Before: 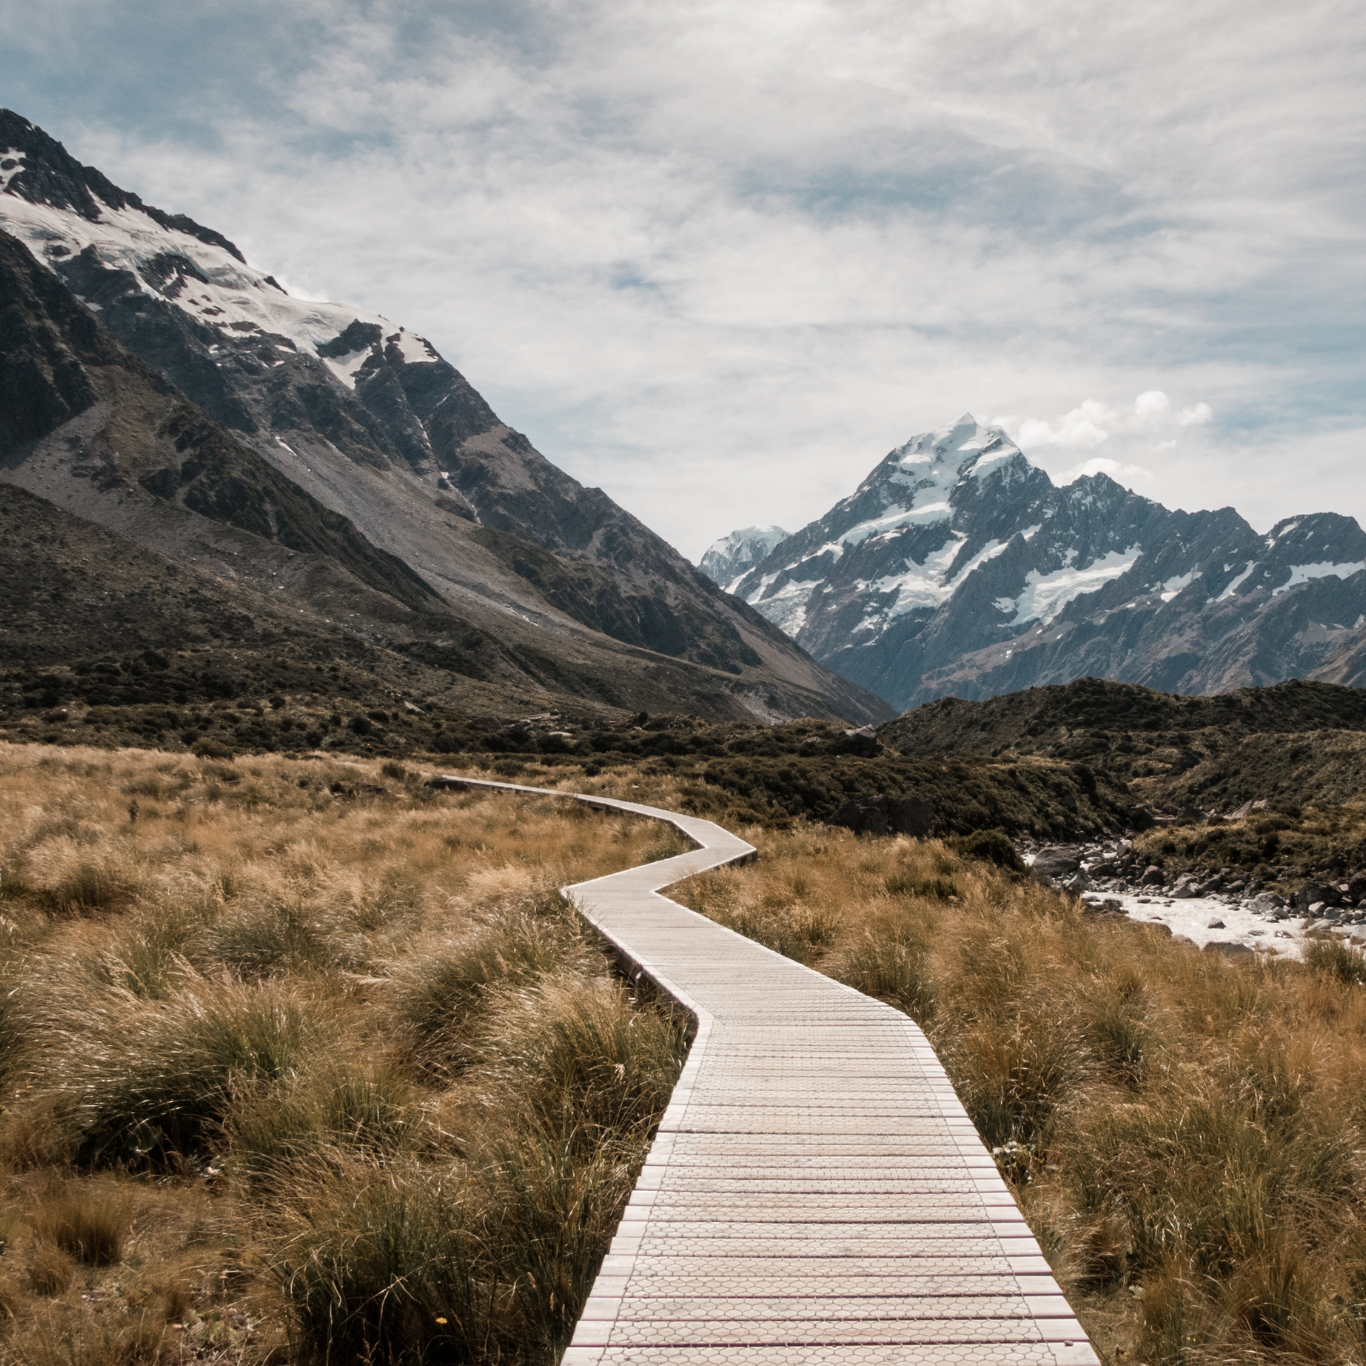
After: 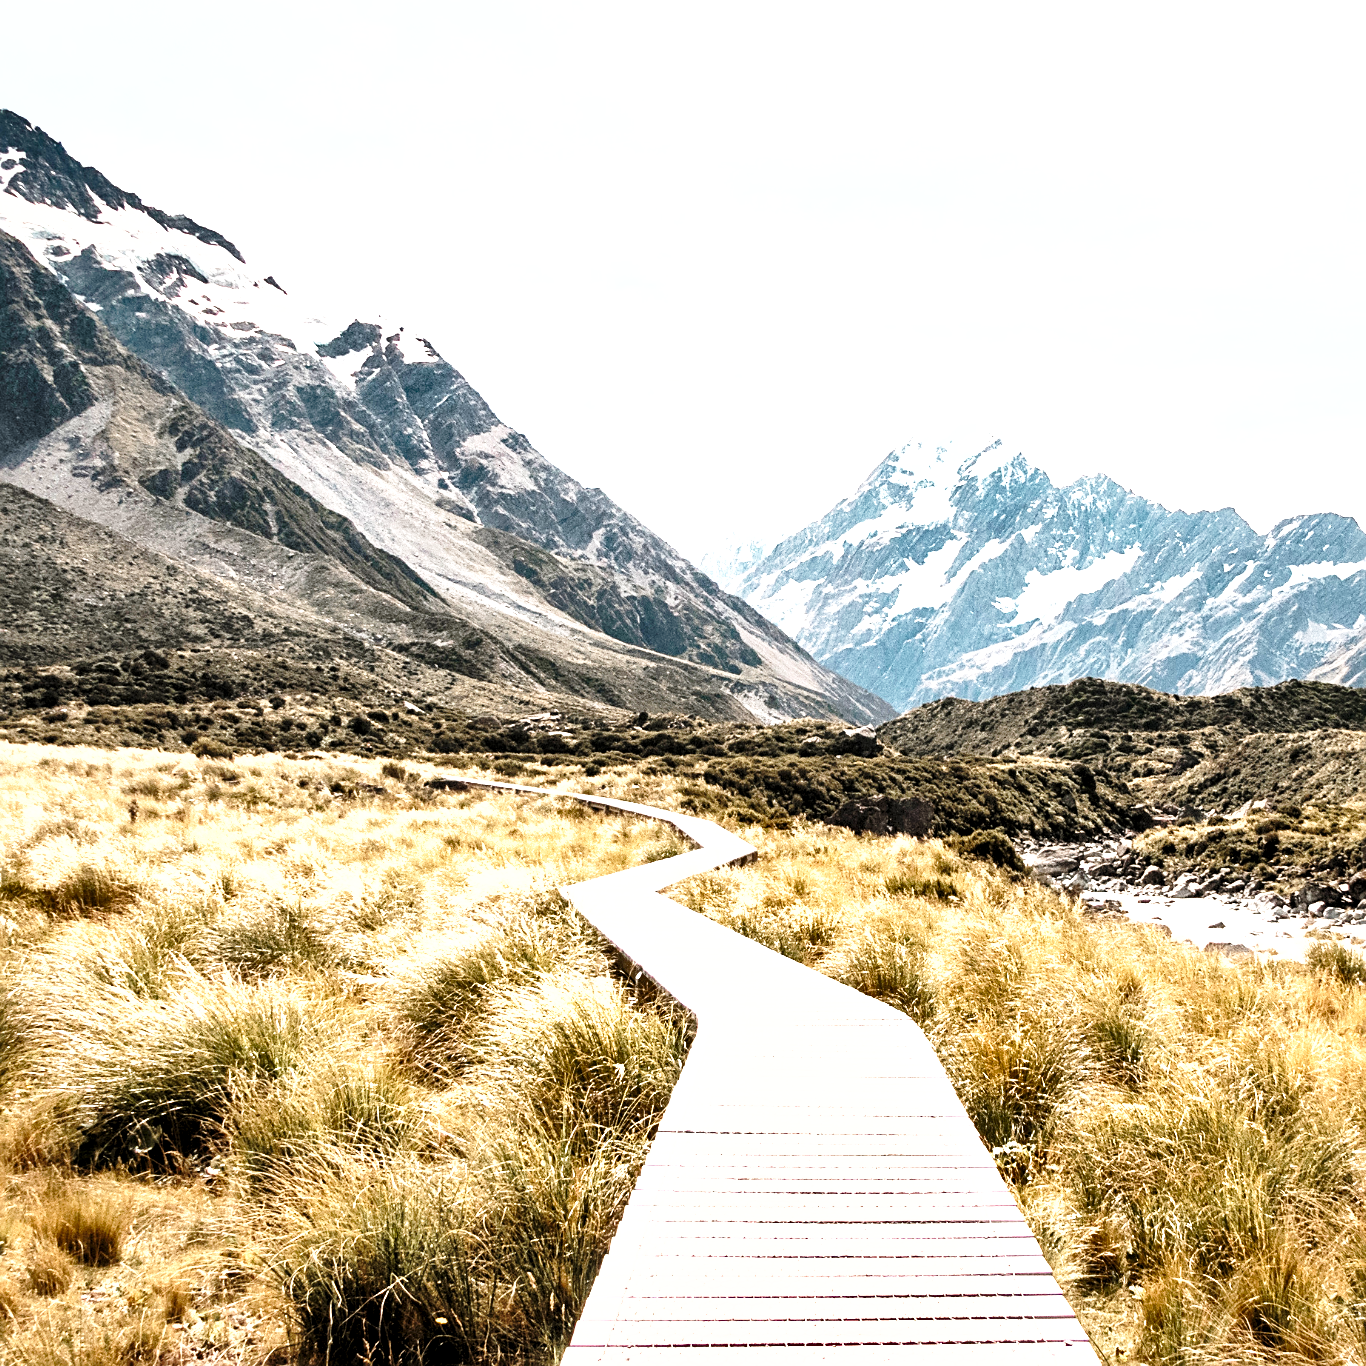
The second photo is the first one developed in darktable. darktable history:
sharpen: on, module defaults
base curve: curves: ch0 [(0, 0) (0.028, 0.03) (0.121, 0.232) (0.46, 0.748) (0.859, 0.968) (1, 1)], preserve colors none
shadows and highlights: low approximation 0.01, soften with gaussian
exposure: black level correction 0.001, exposure 1.735 EV, compensate highlight preservation false
local contrast: mode bilateral grid, contrast 20, coarseness 50, detail 120%, midtone range 0.2
levels: levels [0.031, 0.5, 0.969]
